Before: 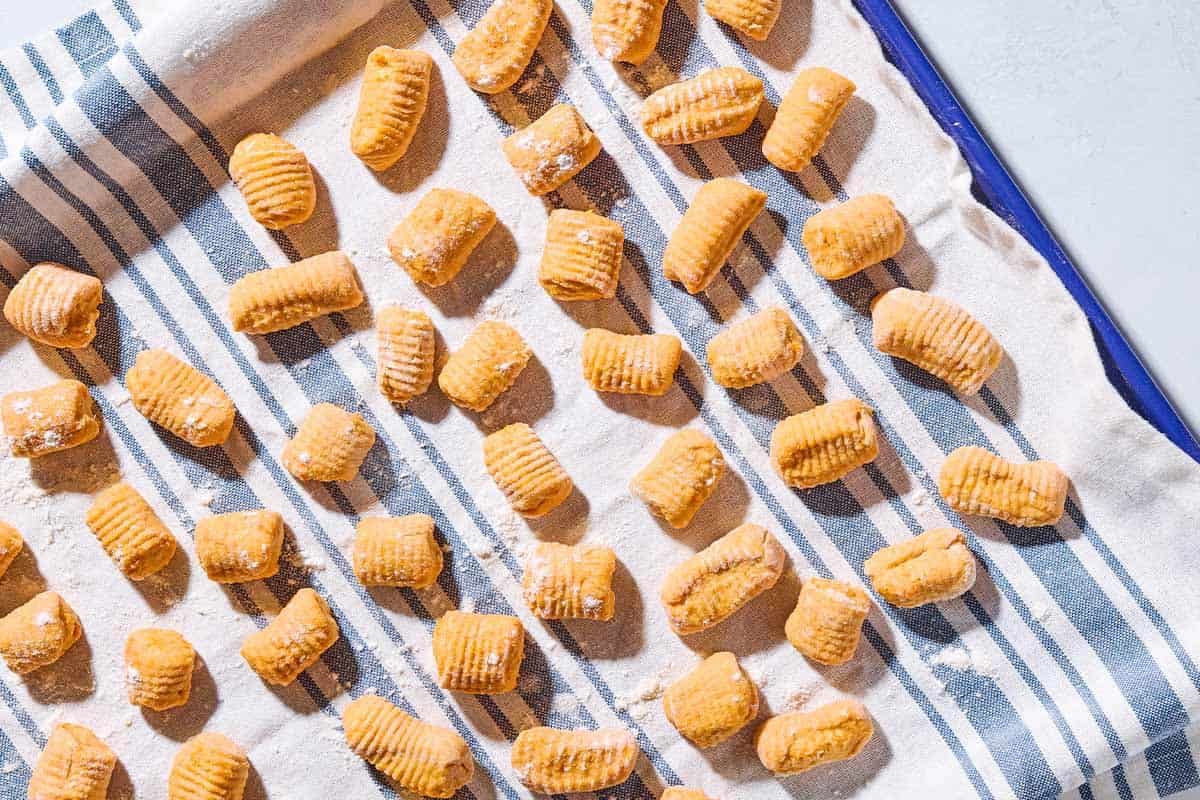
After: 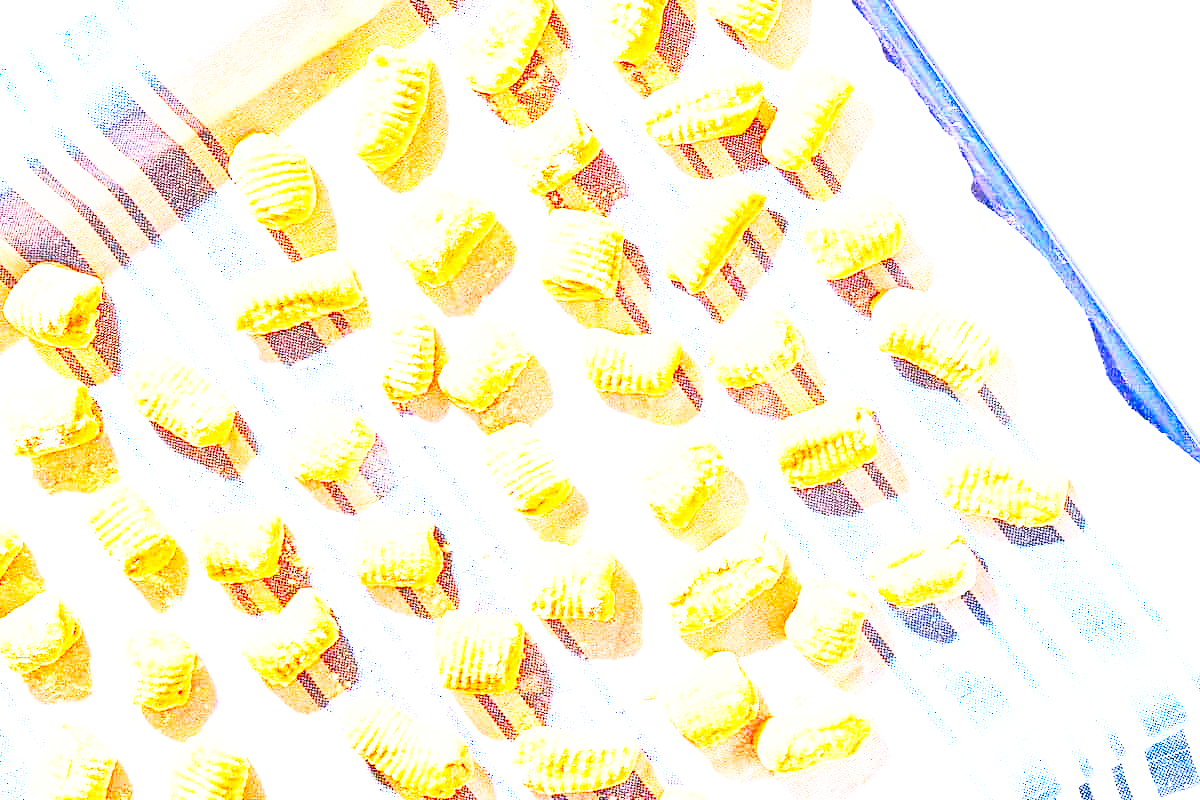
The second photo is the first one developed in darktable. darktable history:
exposure: black level correction 0, exposure 1.28 EV, compensate highlight preservation false
color zones: curves: ch1 [(0, 0.525) (0.143, 0.556) (0.286, 0.52) (0.429, 0.5) (0.571, 0.5) (0.714, 0.5) (0.857, 0.503) (1, 0.525)]
base curve: curves: ch0 [(0, 0) (0.007, 0.004) (0.027, 0.03) (0.046, 0.07) (0.207, 0.54) (0.442, 0.872) (0.673, 0.972) (1, 1)], preserve colors none
contrast brightness saturation: contrast 0.243, brightness 0.259, saturation 0.371
